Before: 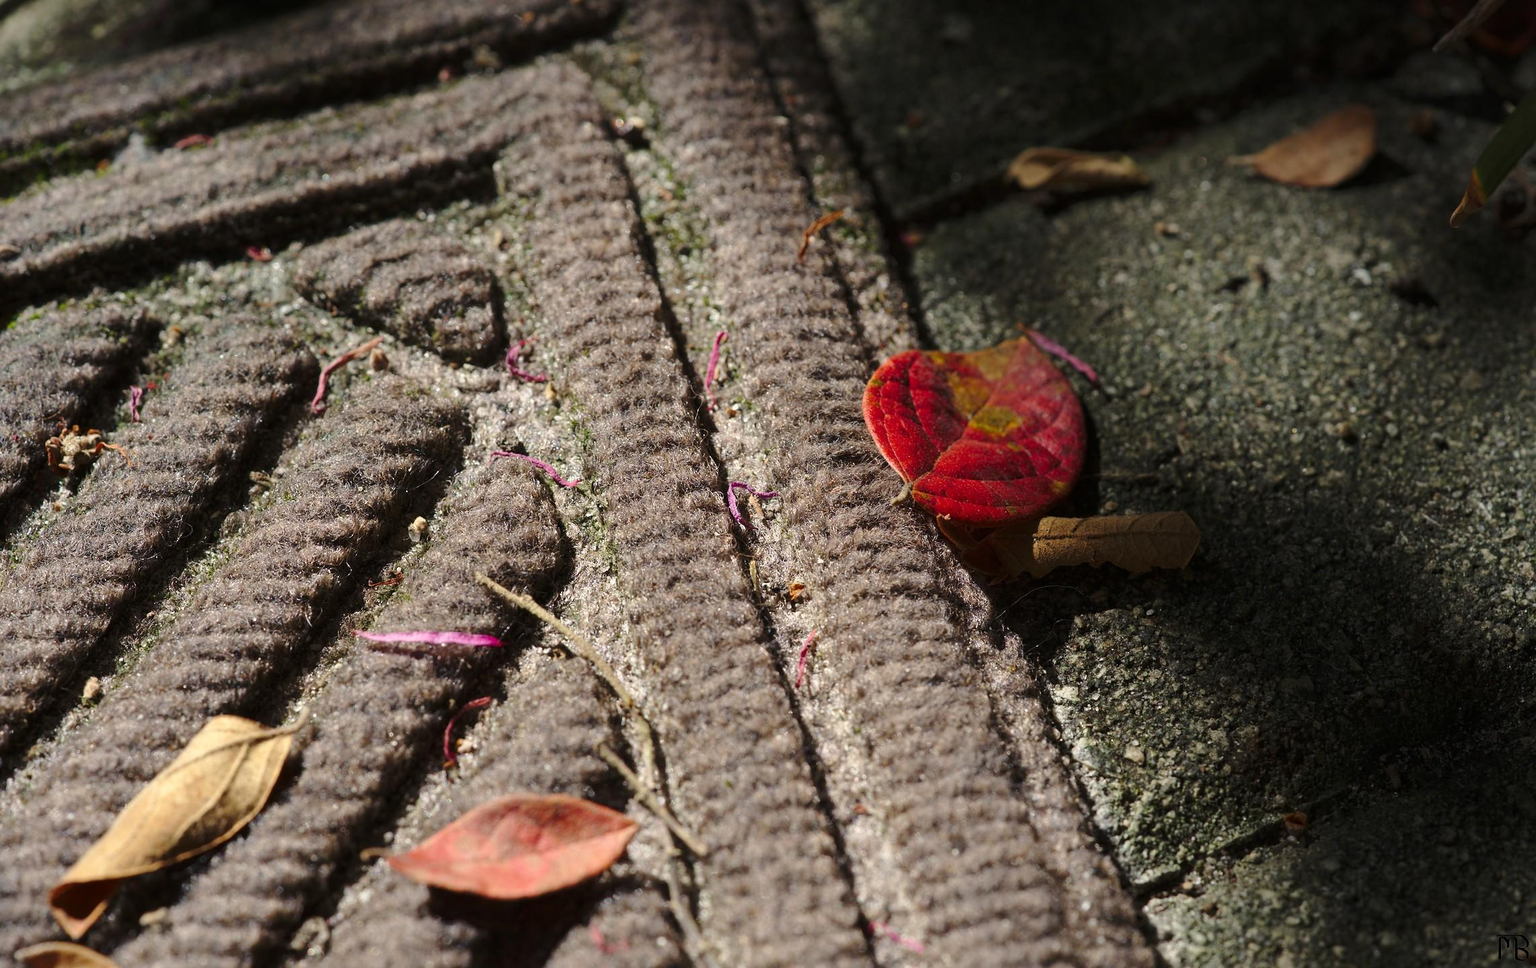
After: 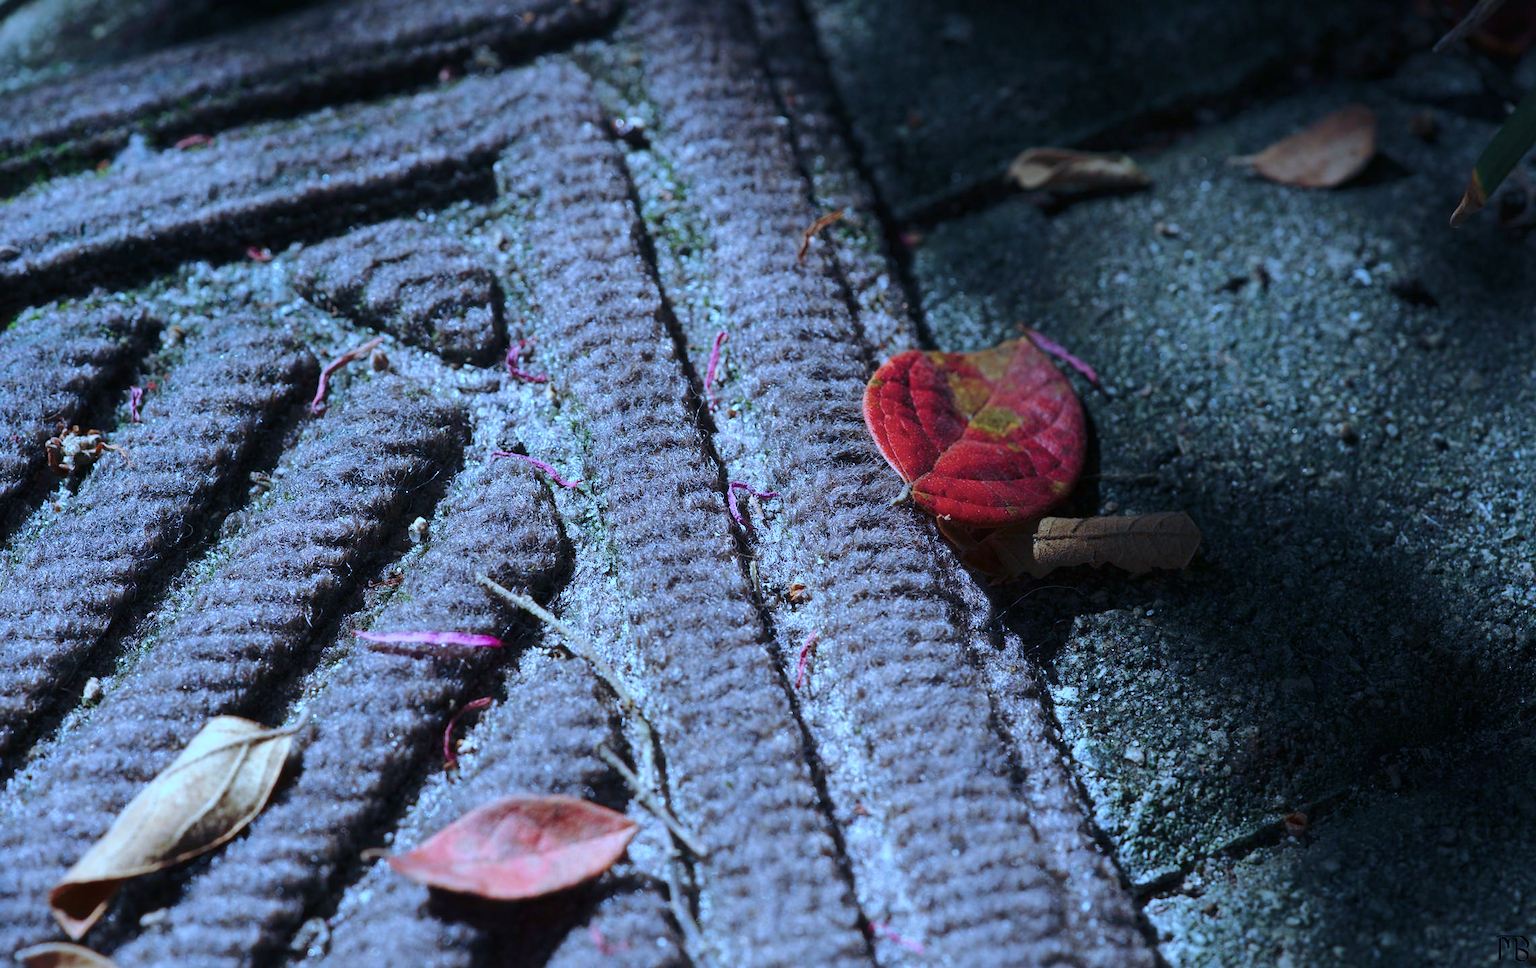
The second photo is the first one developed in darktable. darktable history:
color calibration: illuminant as shot in camera, x 0.442, y 0.413, temperature 2903.13 K
exposure: compensate highlight preservation false
